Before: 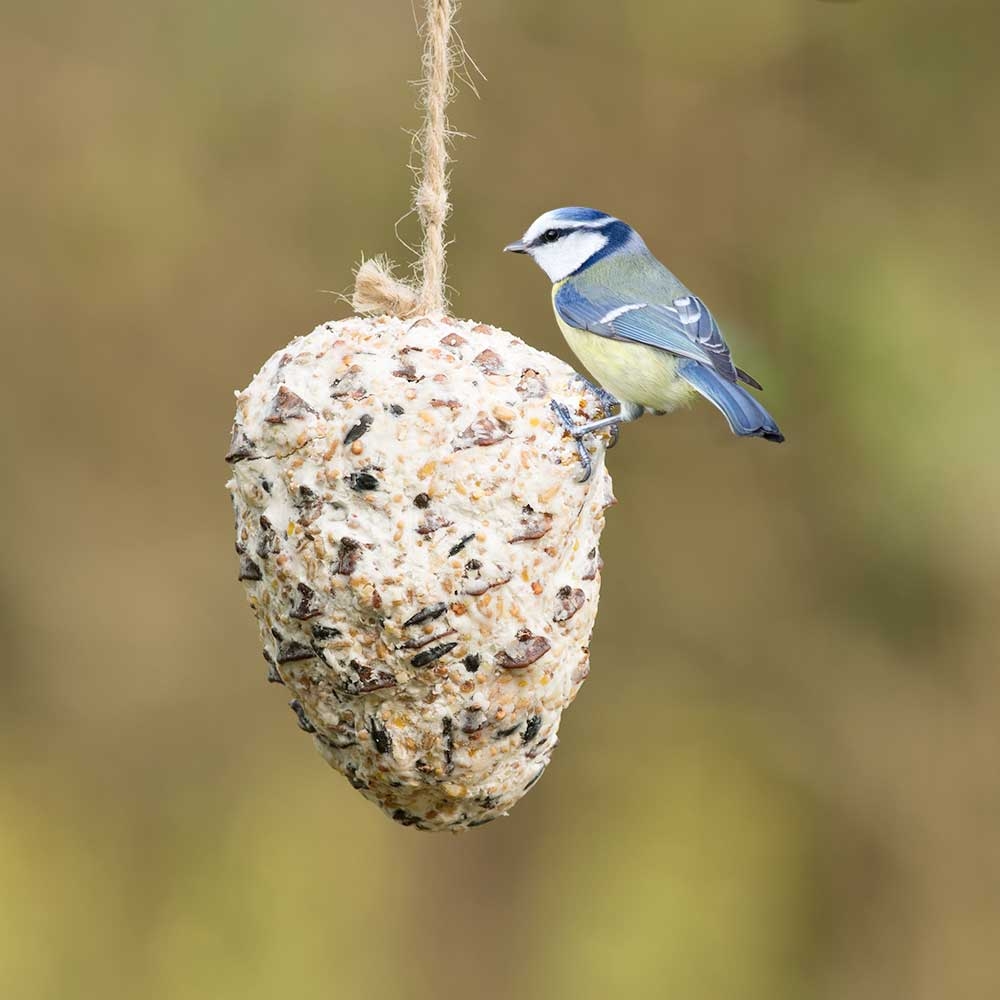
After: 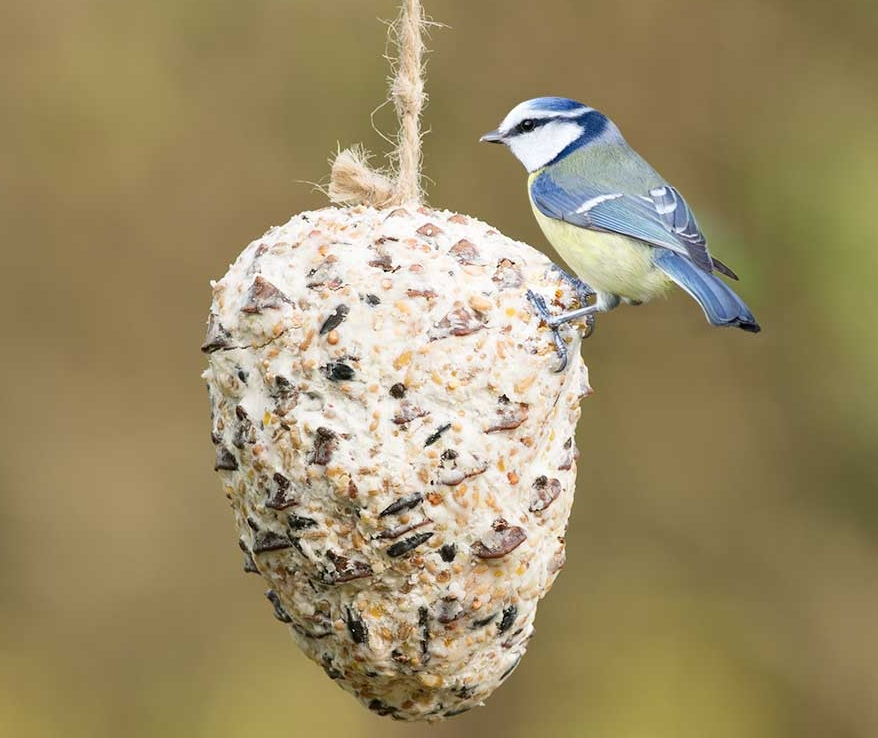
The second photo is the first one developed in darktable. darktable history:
crop and rotate: left 2.476%, top 11.098%, right 9.682%, bottom 15.088%
